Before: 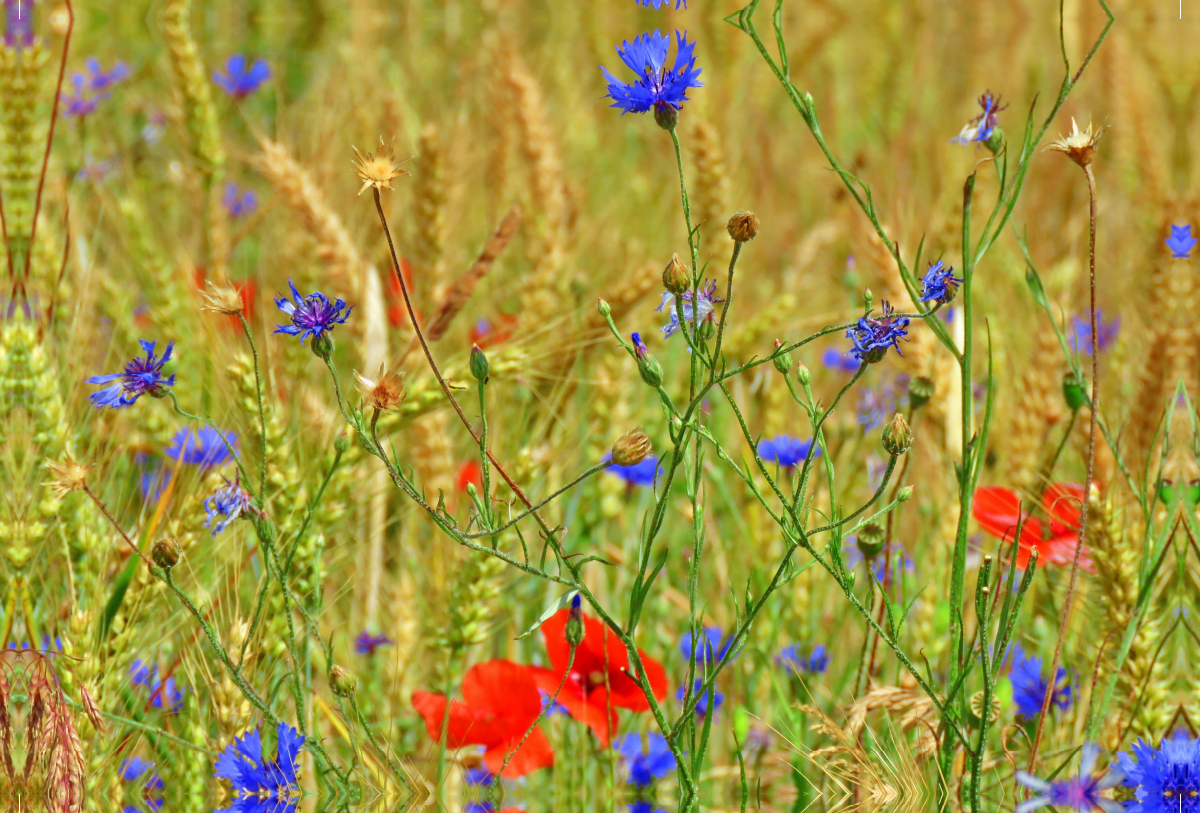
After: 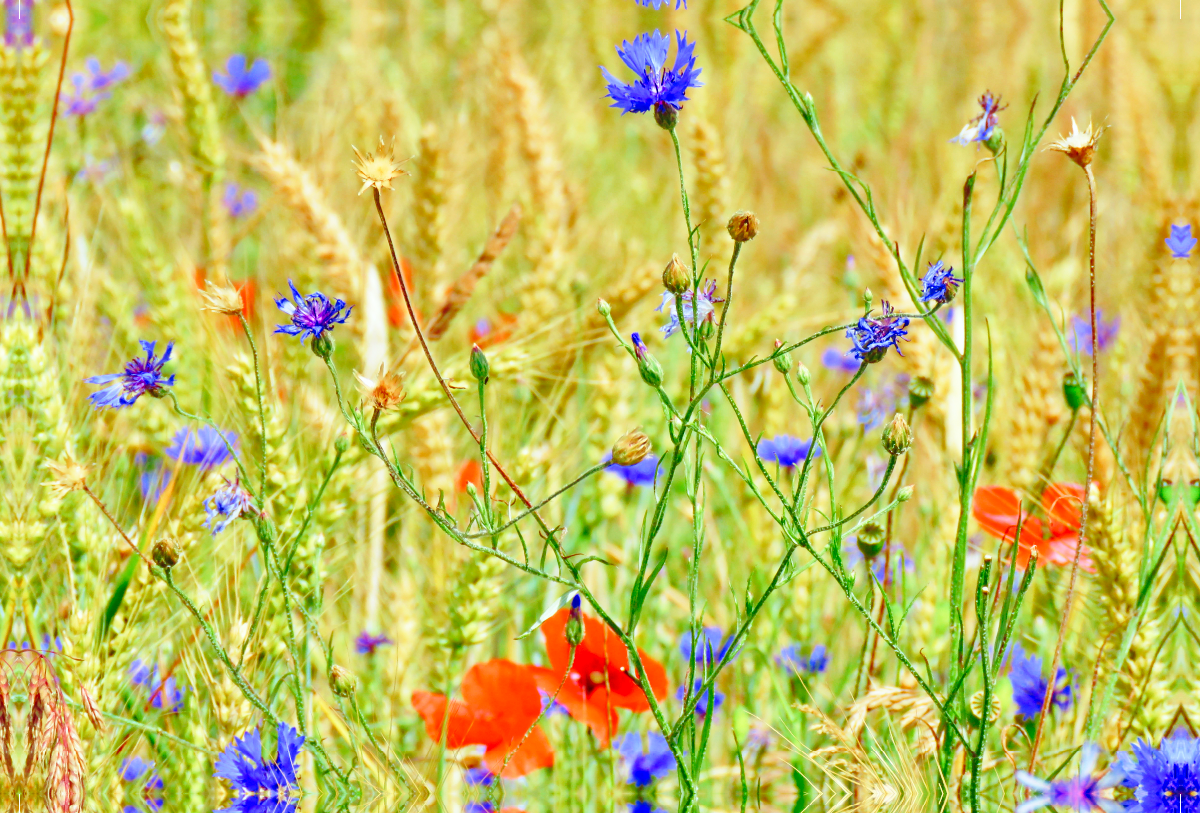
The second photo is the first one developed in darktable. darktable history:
color calibration: gray › normalize channels true, illuminant custom, x 0.368, y 0.373, temperature 4346.21 K, gamut compression 0.026
base curve: curves: ch0 [(0, 0) (0.028, 0.03) (0.121, 0.232) (0.46, 0.748) (0.859, 0.968) (1, 1)], preserve colors none
